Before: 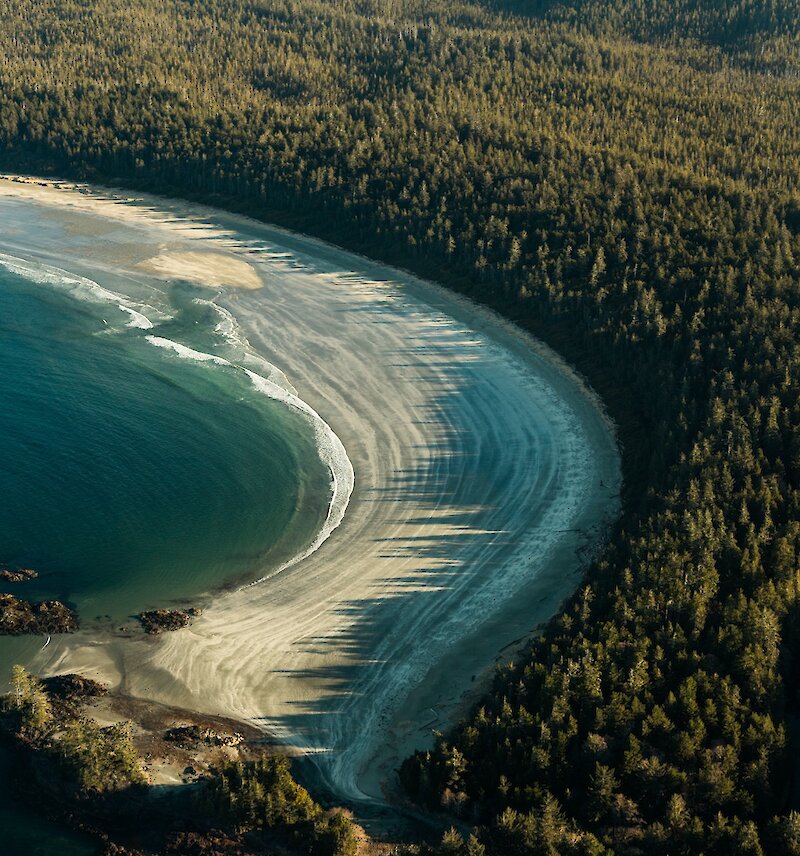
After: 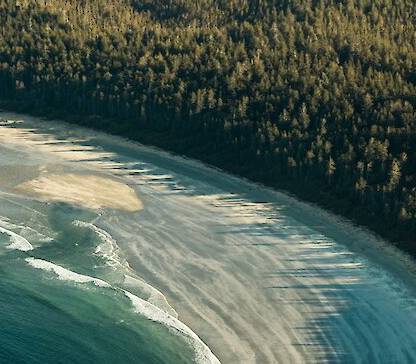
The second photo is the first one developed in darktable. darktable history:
crop: left 15.112%, top 9.187%, right 30.935%, bottom 48.207%
